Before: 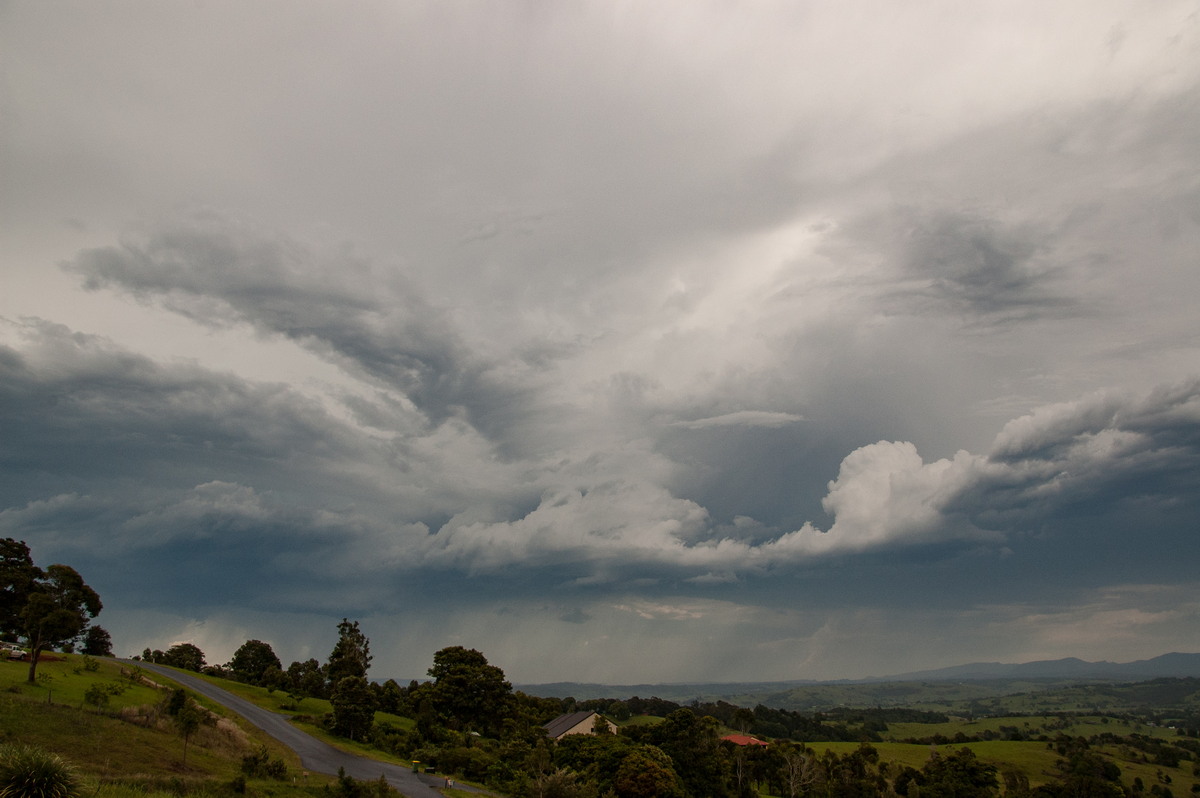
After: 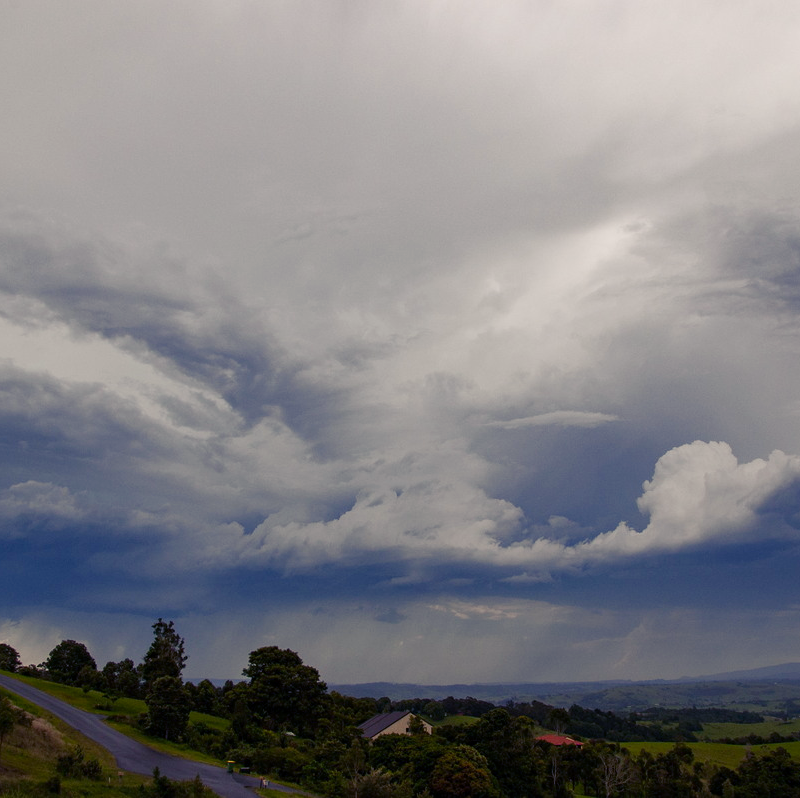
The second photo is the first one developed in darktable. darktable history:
color balance rgb: shadows lift › luminance -29.179%, shadows lift › chroma 14.976%, shadows lift › hue 270.99°, perceptual saturation grading › global saturation 20%, perceptual saturation grading › highlights -49.079%, perceptual saturation grading › shadows 24.167%
crop: left 15.423%, right 17.868%
shadows and highlights: radius 334.31, shadows 64.53, highlights 5.81, compress 87.78%, soften with gaussian
